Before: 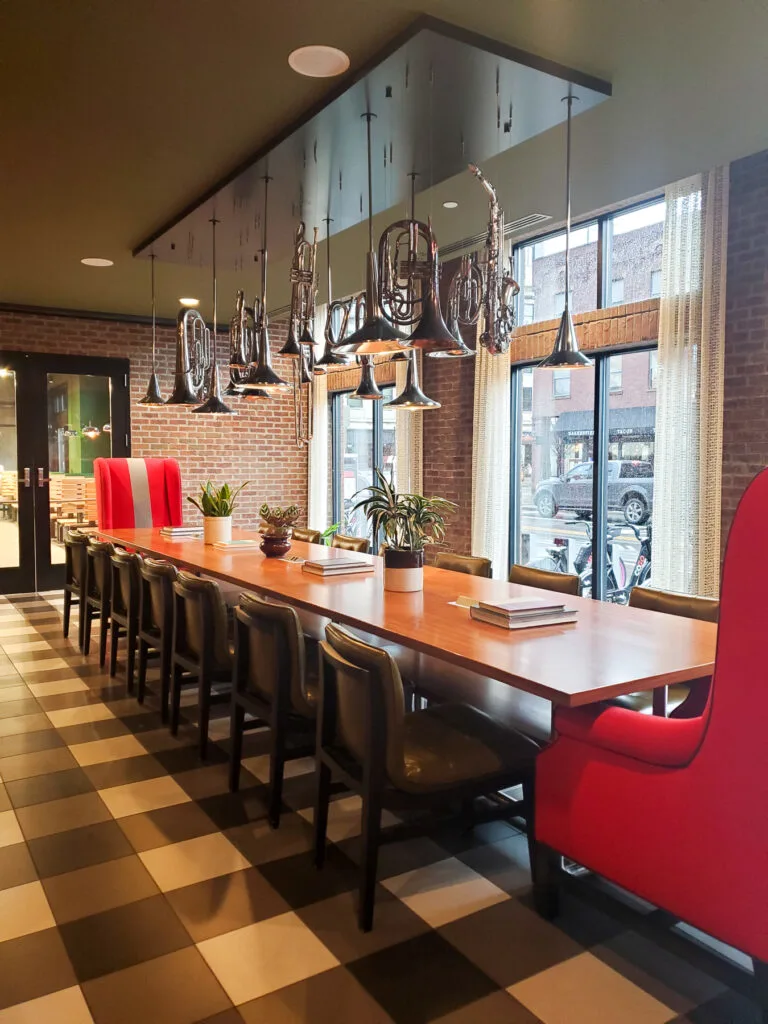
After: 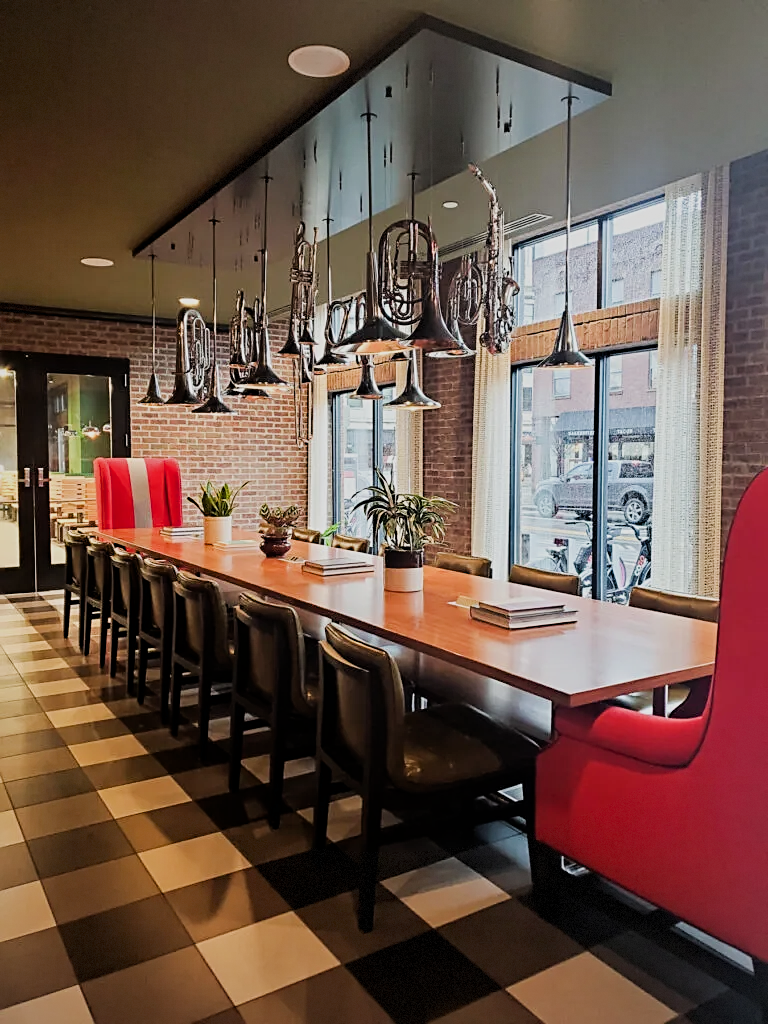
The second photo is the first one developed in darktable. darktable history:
sharpen: on, module defaults
vignetting: fall-off start 85%, fall-off radius 80%, brightness -0.182, saturation -0.3, width/height ratio 1.219, dithering 8-bit output, unbound false
white balance: emerald 1
contrast equalizer: y [[0.5, 0.501, 0.532, 0.538, 0.54, 0.541], [0.5 ×6], [0.5 ×6], [0 ×6], [0 ×6]]
filmic rgb: black relative exposure -7.65 EV, white relative exposure 4.56 EV, hardness 3.61, contrast 1.05
